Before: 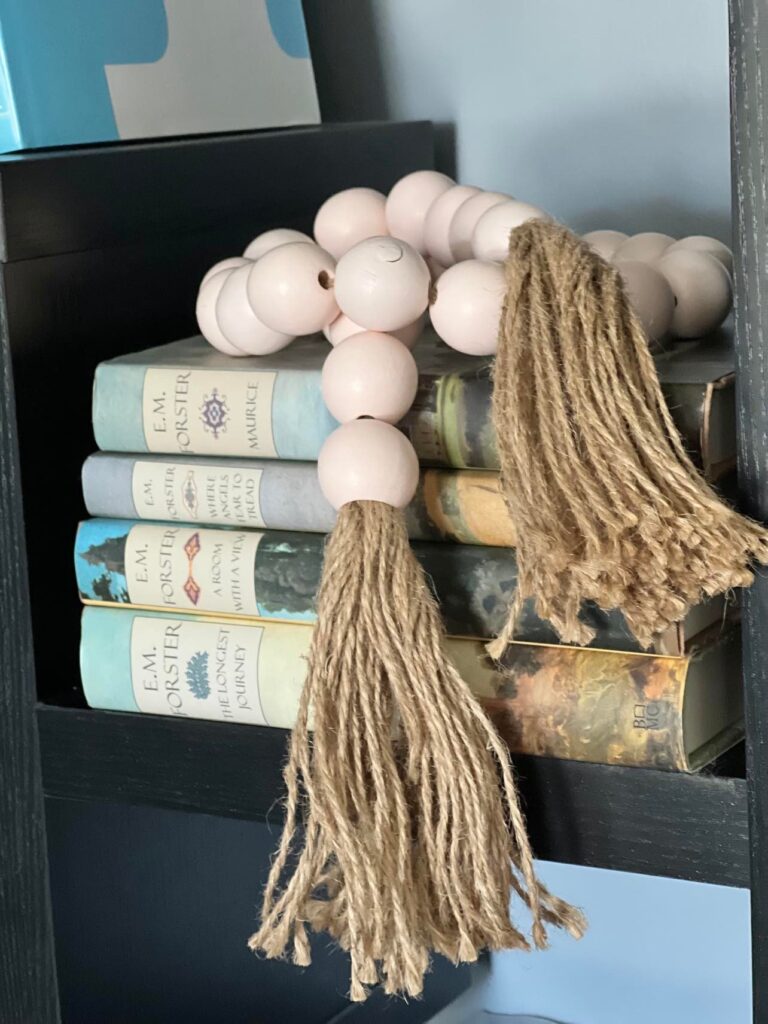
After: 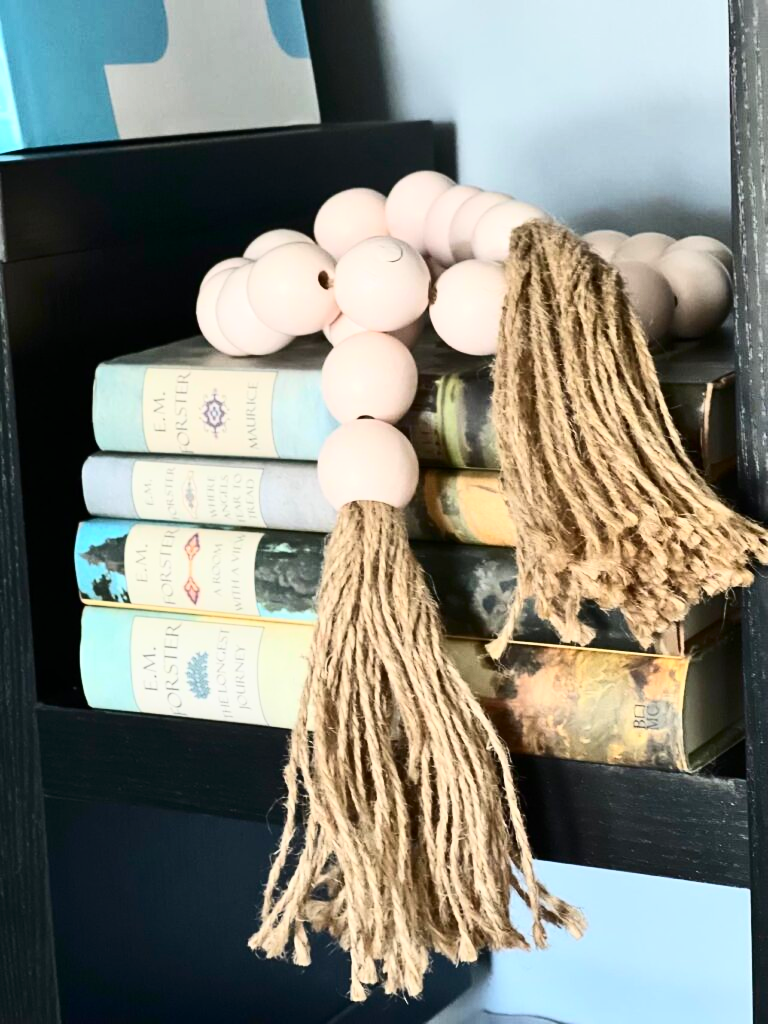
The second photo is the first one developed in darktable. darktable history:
contrast brightness saturation: contrast 0.402, brightness 0.103, saturation 0.206
